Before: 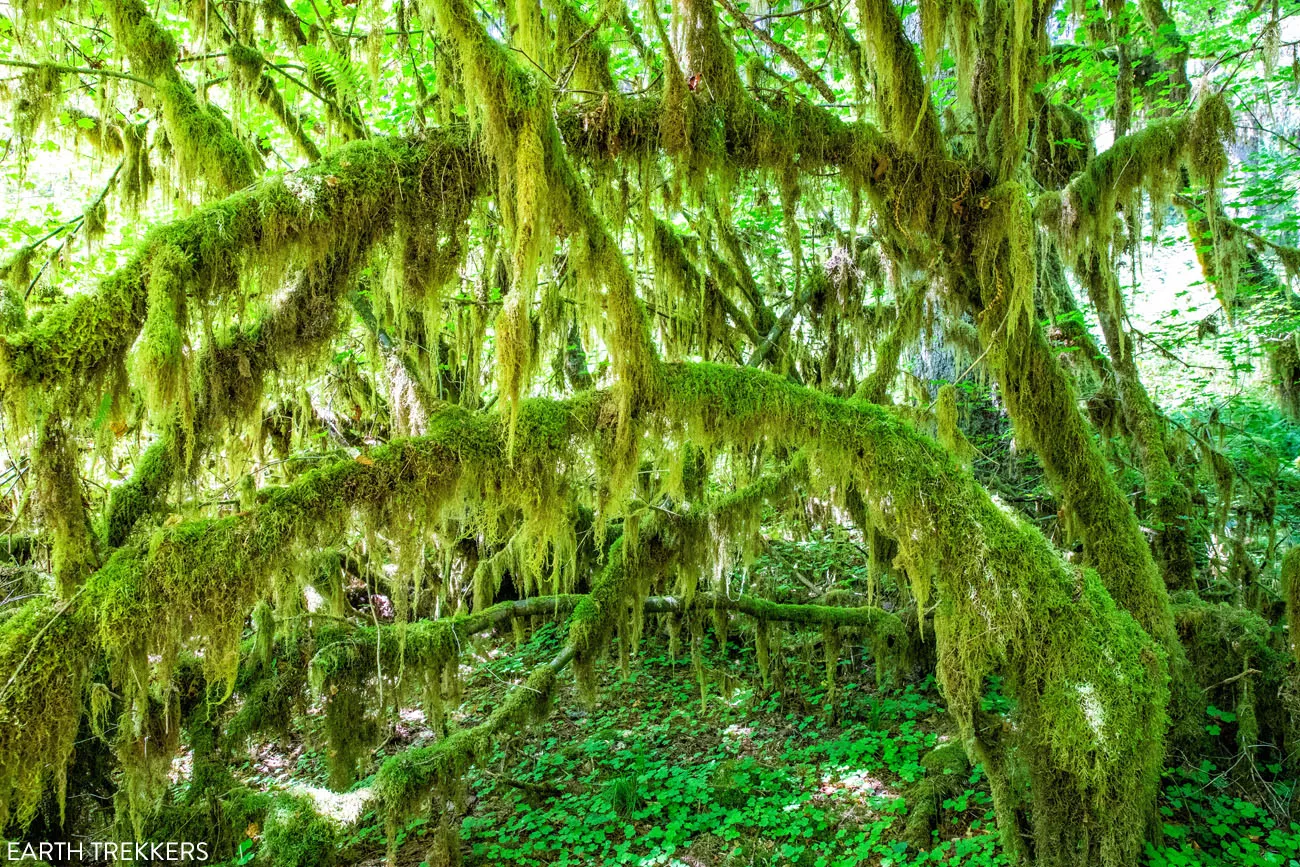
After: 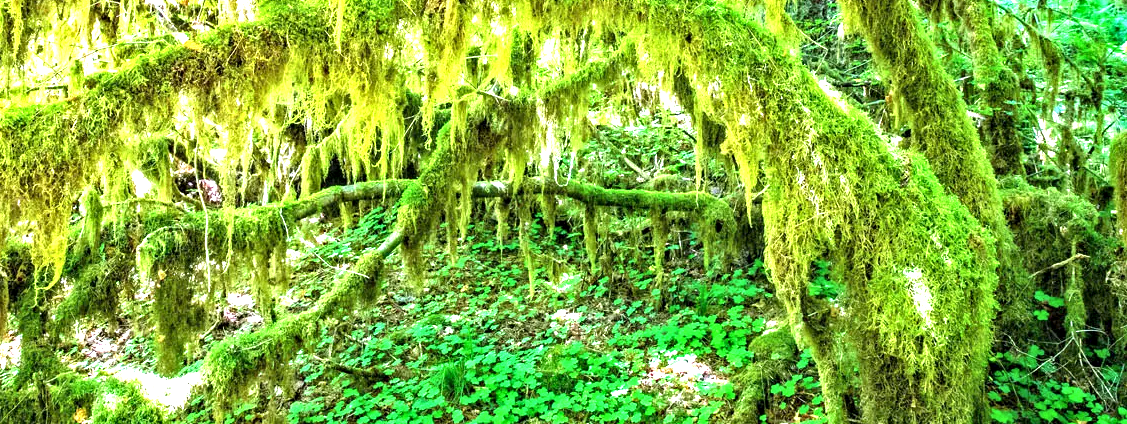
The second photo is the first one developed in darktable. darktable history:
crop and rotate: left 13.289%, top 48.074%, bottom 2.911%
contrast equalizer: octaves 7, y [[0.5, 0.5, 0.544, 0.569, 0.5, 0.5], [0.5 ×6], [0.5 ×6], [0 ×6], [0 ×6]]
exposure: exposure 1.488 EV, compensate highlight preservation false
